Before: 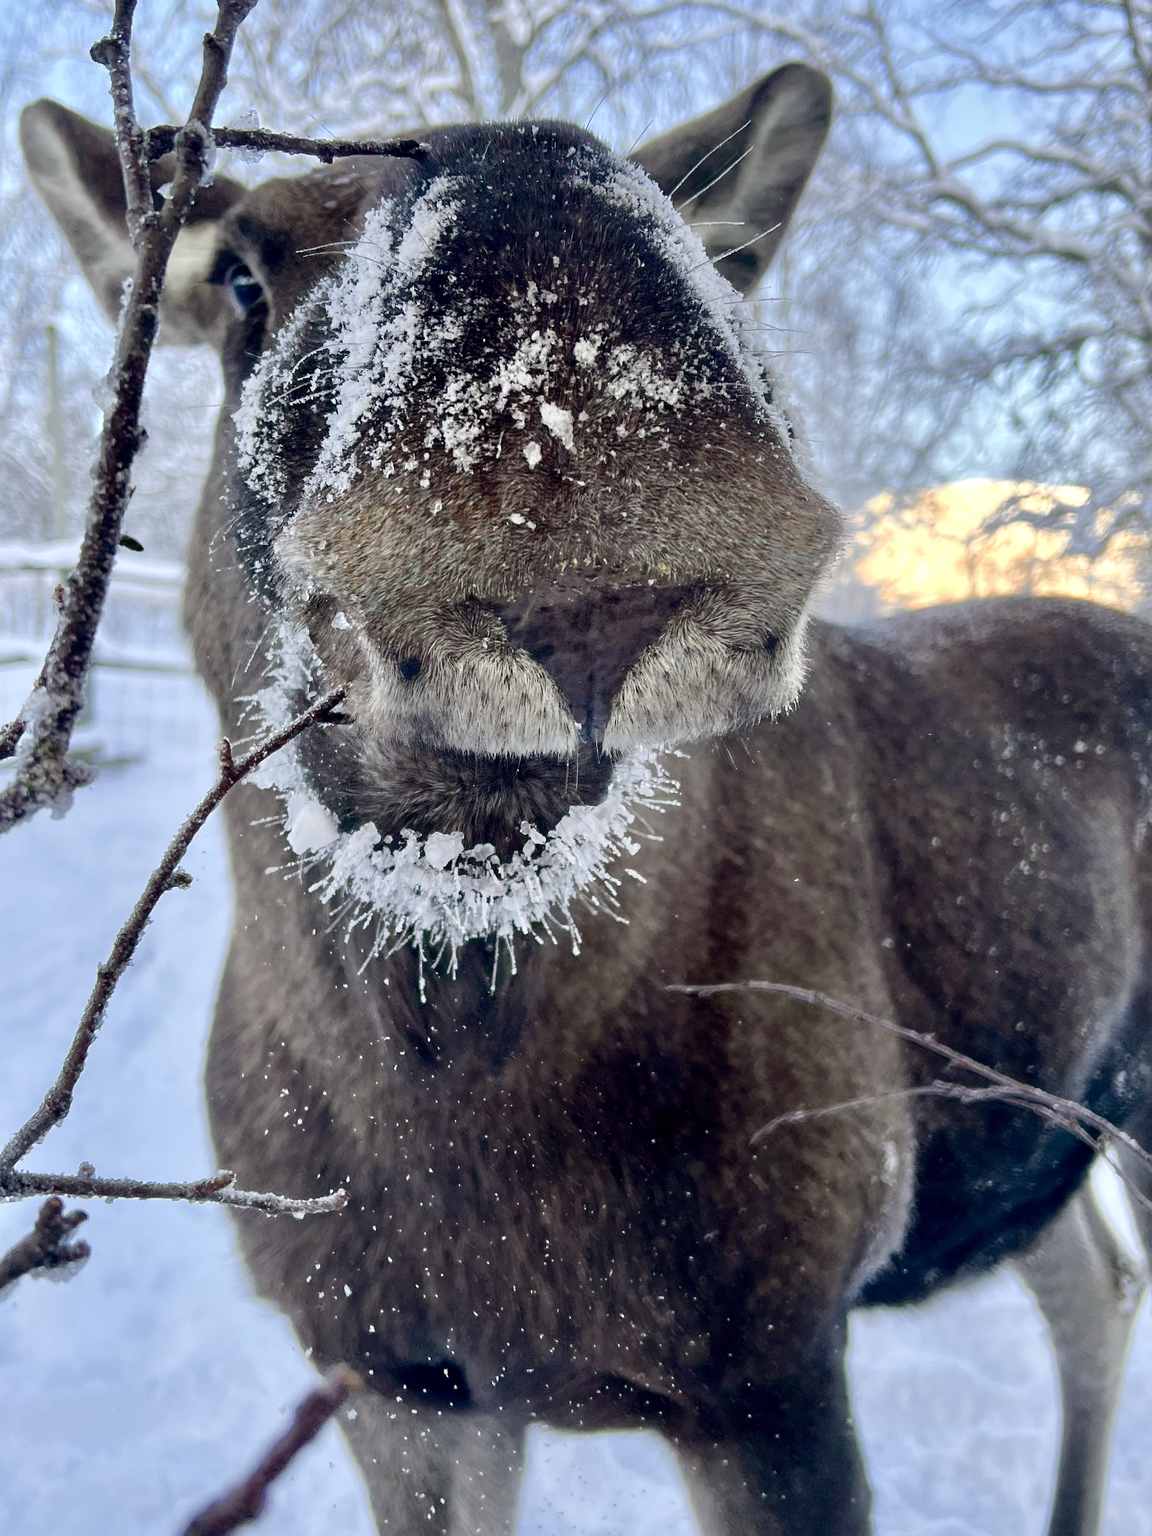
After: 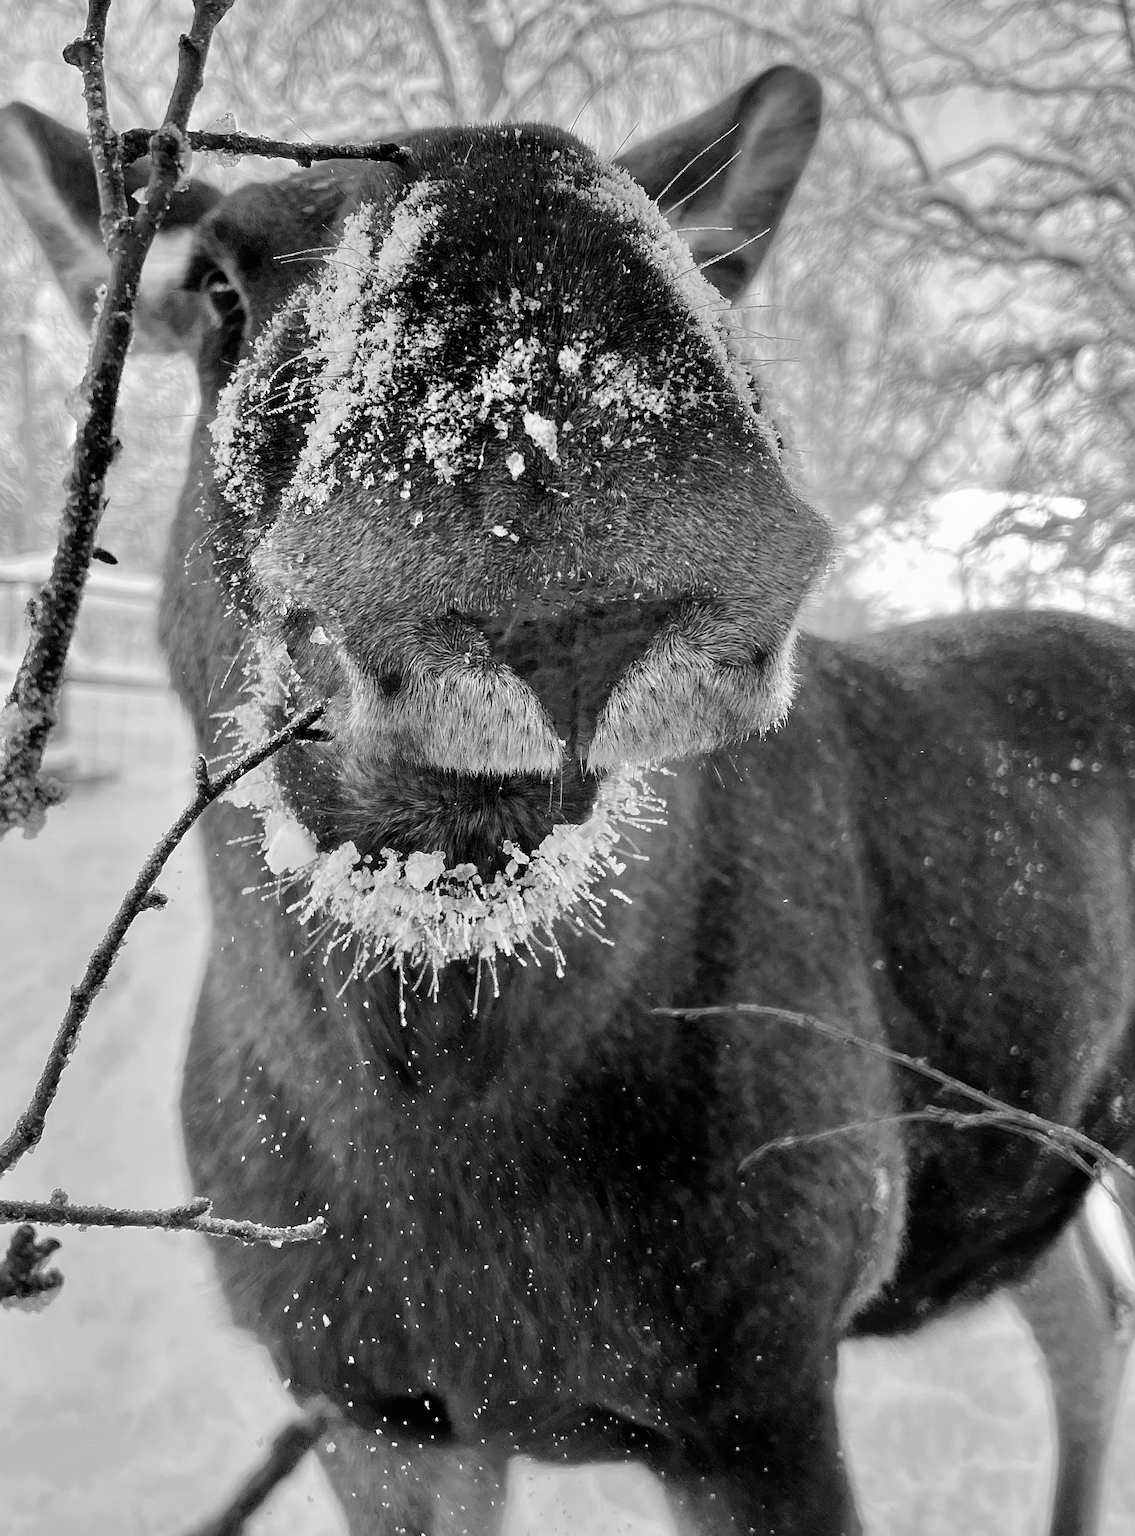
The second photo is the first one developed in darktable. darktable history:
crop and rotate: left 2.536%, right 1.107%, bottom 2.246%
monochrome: on, module defaults
sharpen: radius 2.167, amount 0.381, threshold 0
